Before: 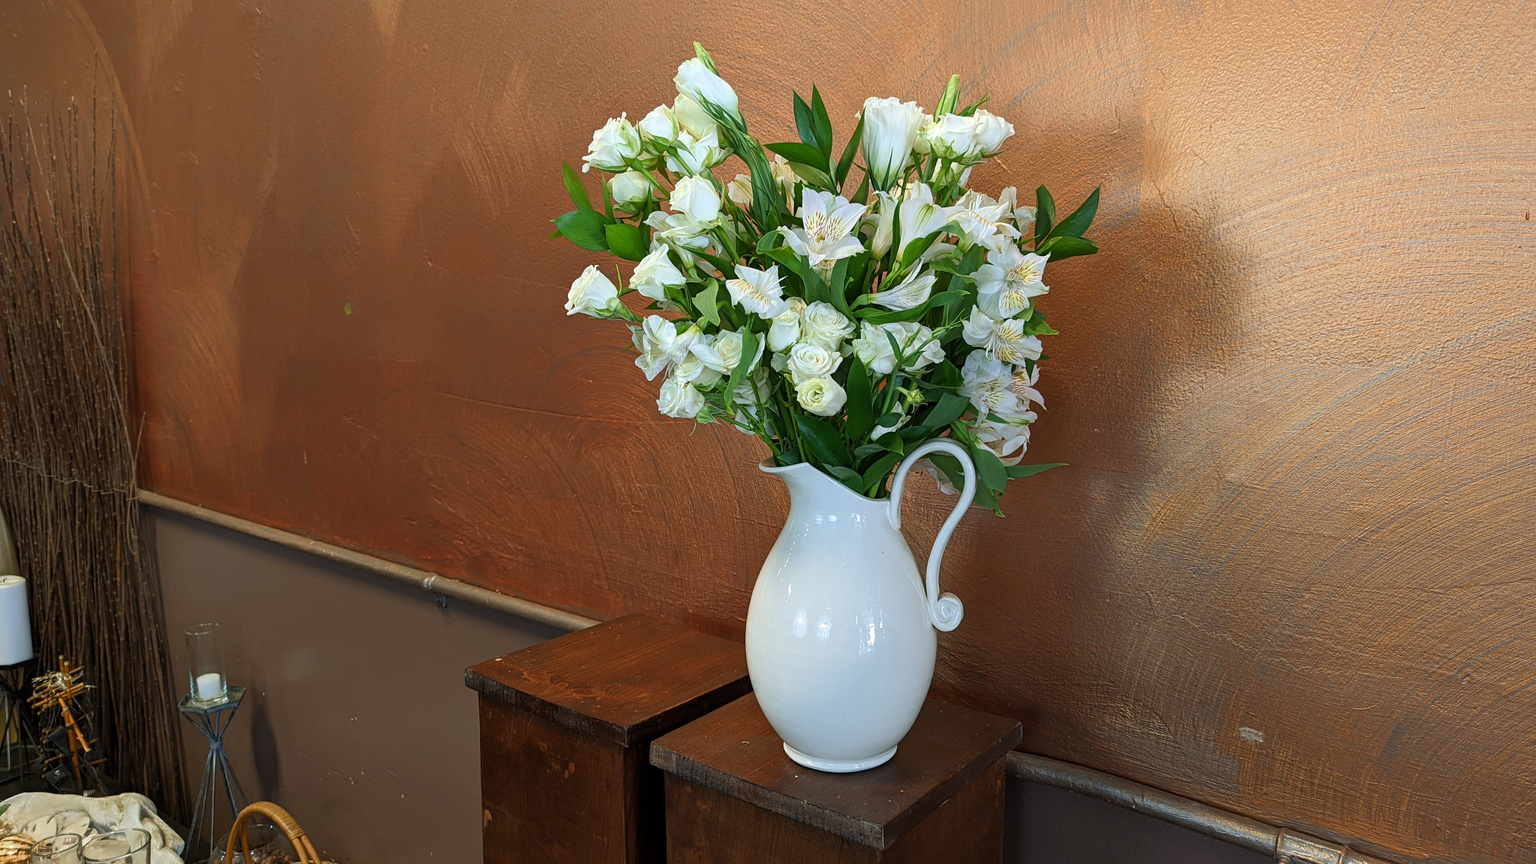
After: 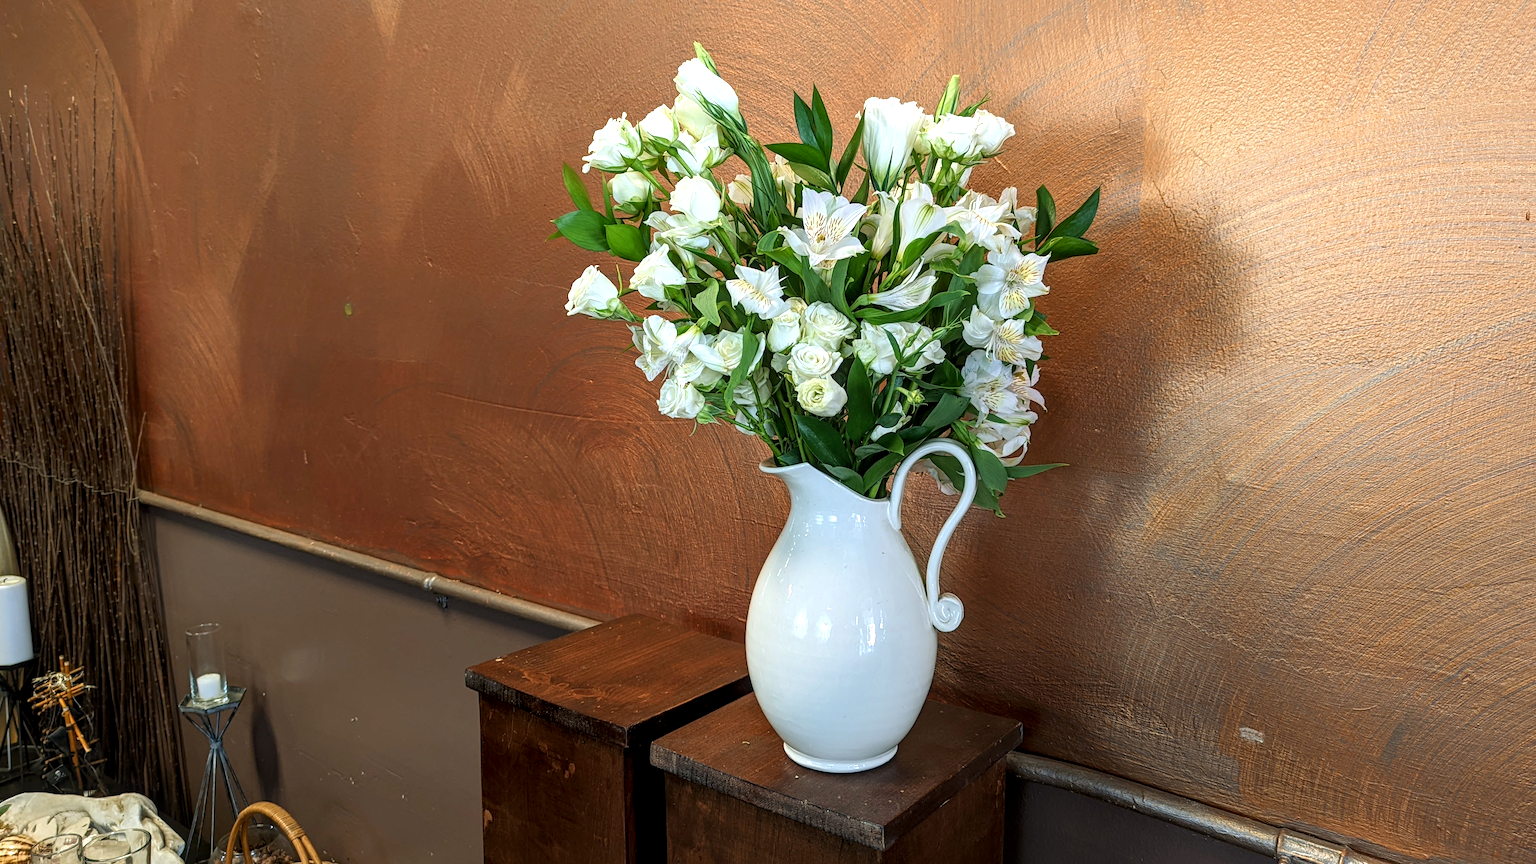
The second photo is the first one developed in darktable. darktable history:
tone equalizer: -8 EV -0.445 EV, -7 EV -0.405 EV, -6 EV -0.35 EV, -5 EV -0.26 EV, -3 EV 0.202 EV, -2 EV 0.356 EV, -1 EV 0.364 EV, +0 EV 0.402 EV
exposure: black level correction 0.001, compensate highlight preservation false
local contrast: detail 130%
